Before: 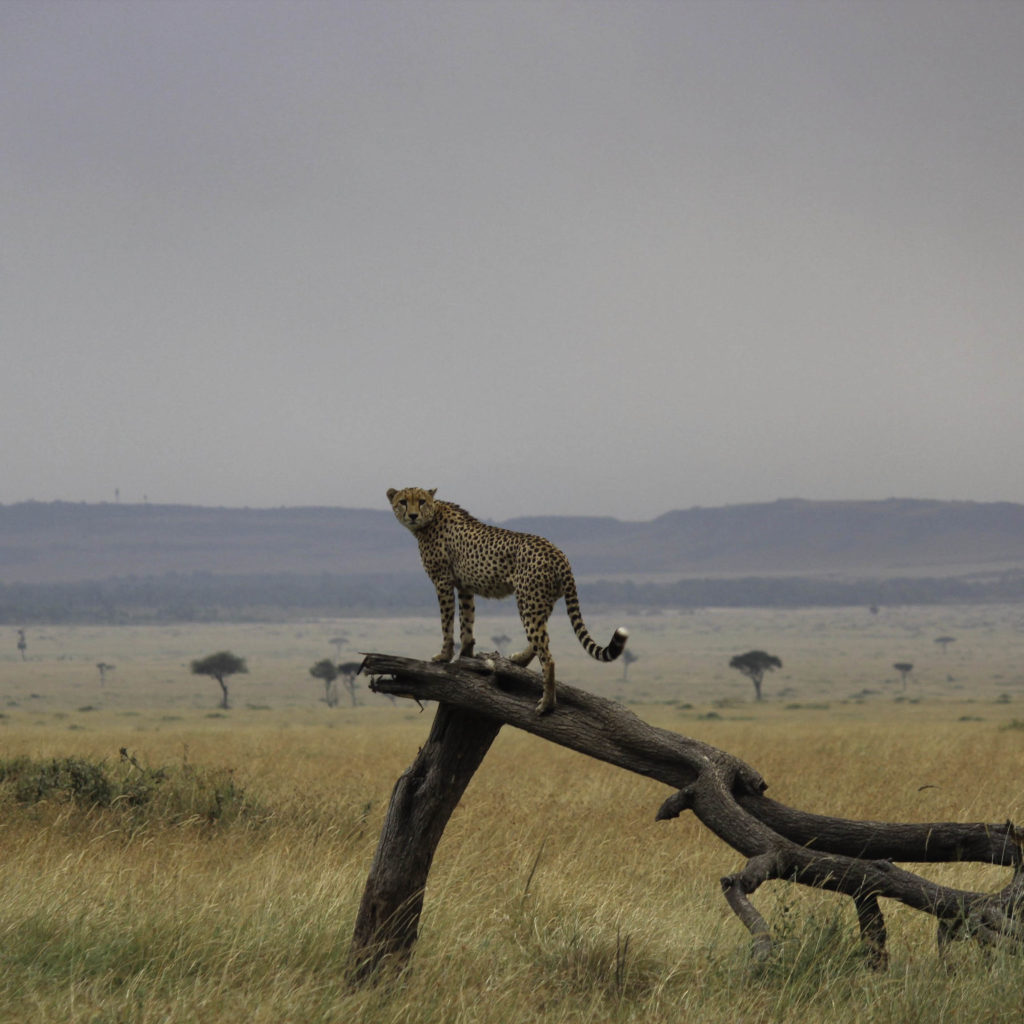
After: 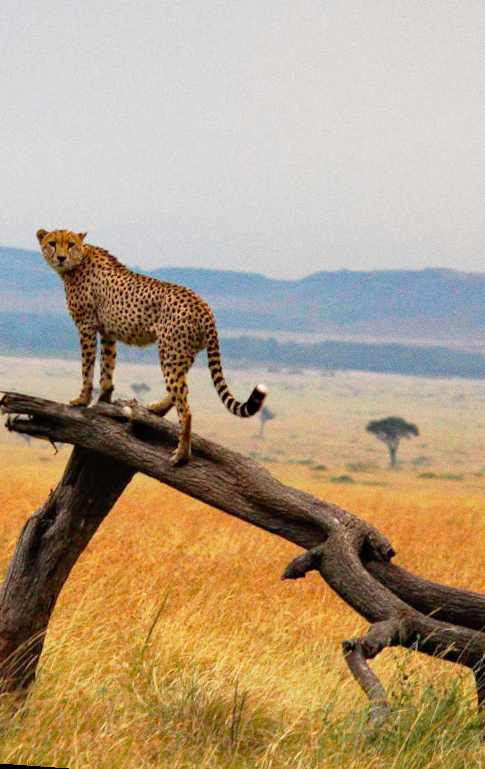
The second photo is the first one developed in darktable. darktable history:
color balance rgb: linear chroma grading › global chroma 6.48%, perceptual saturation grading › global saturation 12.96%, global vibrance 6.02%
grain: coarseness 0.09 ISO
crop: left 35.432%, top 26.233%, right 20.145%, bottom 3.432%
base curve: curves: ch0 [(0, 0) (0.088, 0.125) (0.176, 0.251) (0.354, 0.501) (0.613, 0.749) (1, 0.877)], preserve colors none
tone curve: curves: ch0 [(0, 0) (0.003, 0.005) (0.011, 0.008) (0.025, 0.014) (0.044, 0.021) (0.069, 0.027) (0.1, 0.041) (0.136, 0.083) (0.177, 0.138) (0.224, 0.197) (0.277, 0.259) (0.335, 0.331) (0.399, 0.399) (0.468, 0.476) (0.543, 0.547) (0.623, 0.635) (0.709, 0.753) (0.801, 0.847) (0.898, 0.94) (1, 1)], preserve colors none
haze removal: compatibility mode true, adaptive false
rotate and perspective: rotation 4.1°, automatic cropping off
